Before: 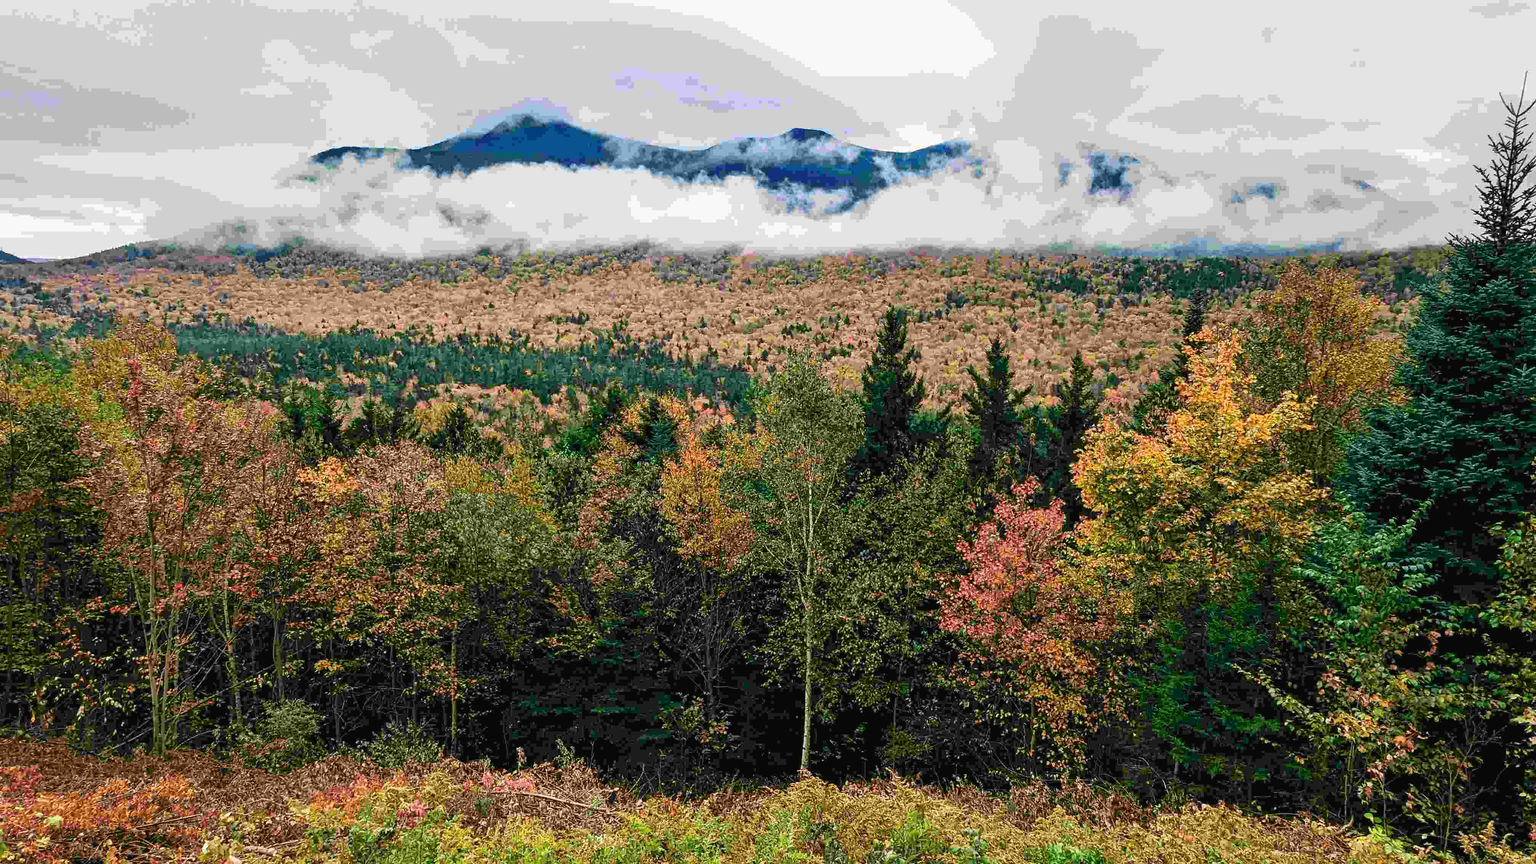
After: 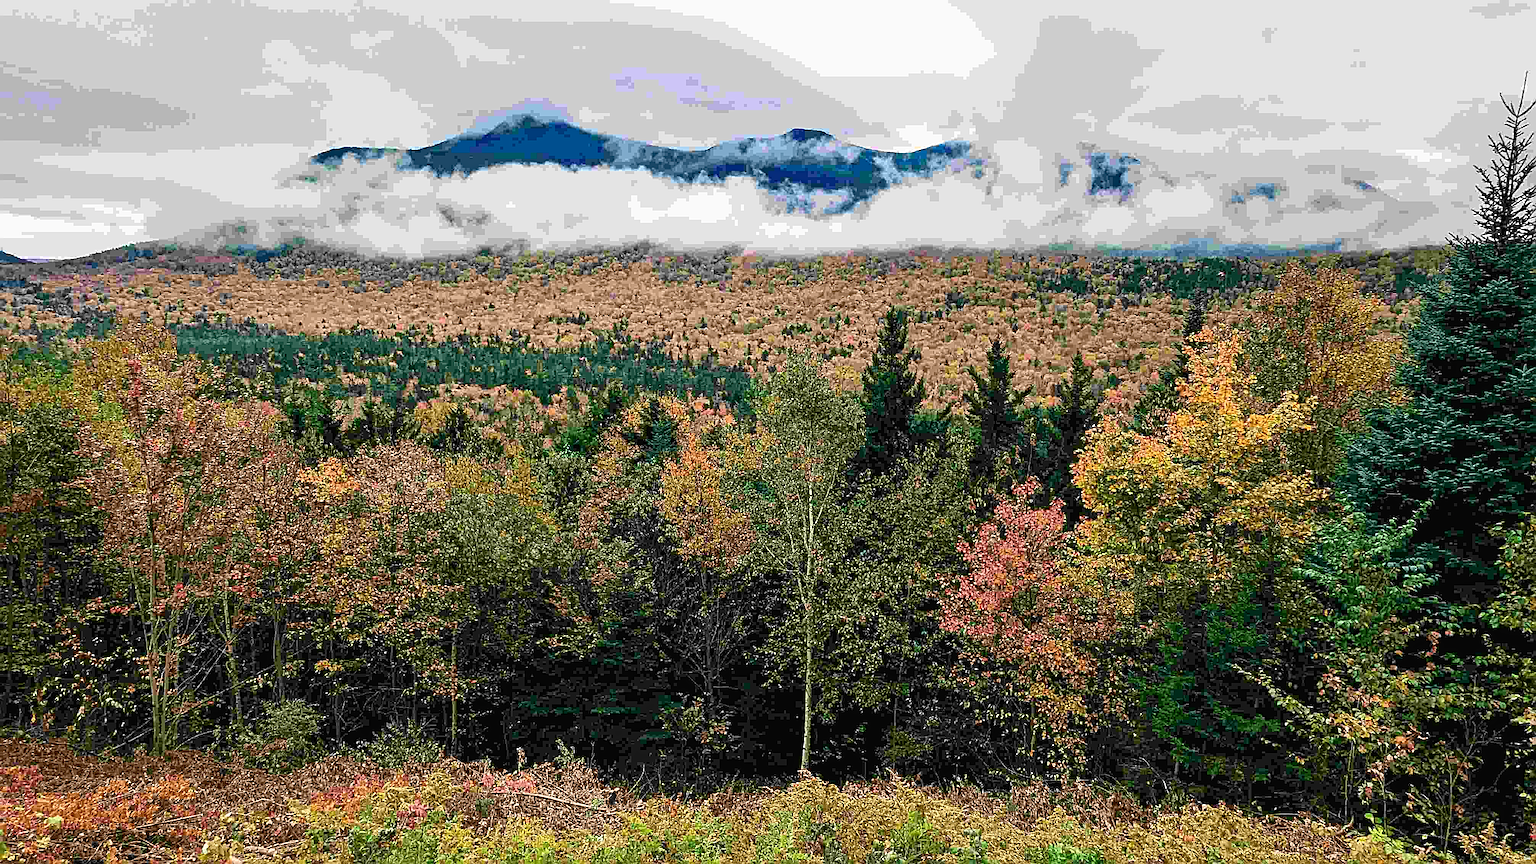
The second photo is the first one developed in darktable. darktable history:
haze removal: compatibility mode true, adaptive false
sharpen: radius 2.805, amount 0.73
